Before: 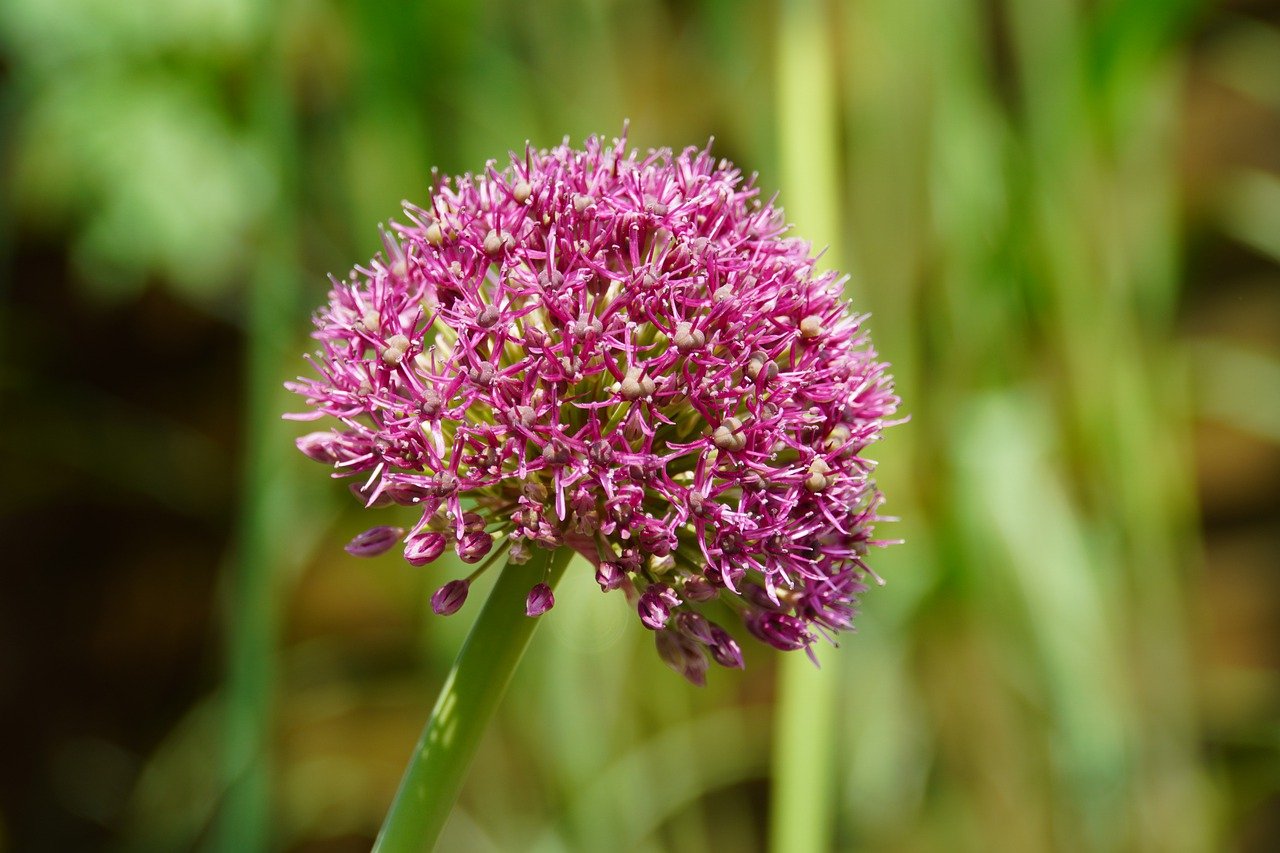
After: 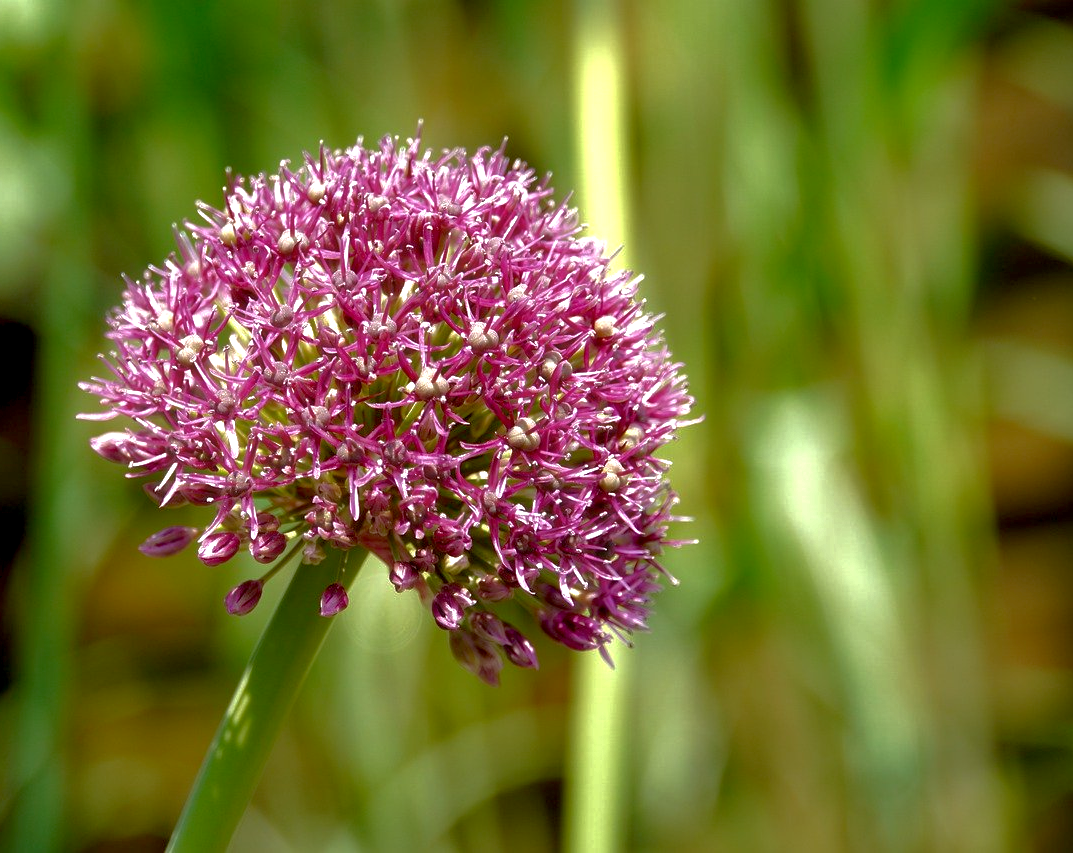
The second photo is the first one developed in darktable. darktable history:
base curve: curves: ch0 [(0, 0) (0.841, 0.609) (1, 1)]
exposure: black level correction 0.012, exposure 0.7 EV, compensate exposure bias true, compensate highlight preservation false
haze removal: strength -0.05
crop: left 16.145%
